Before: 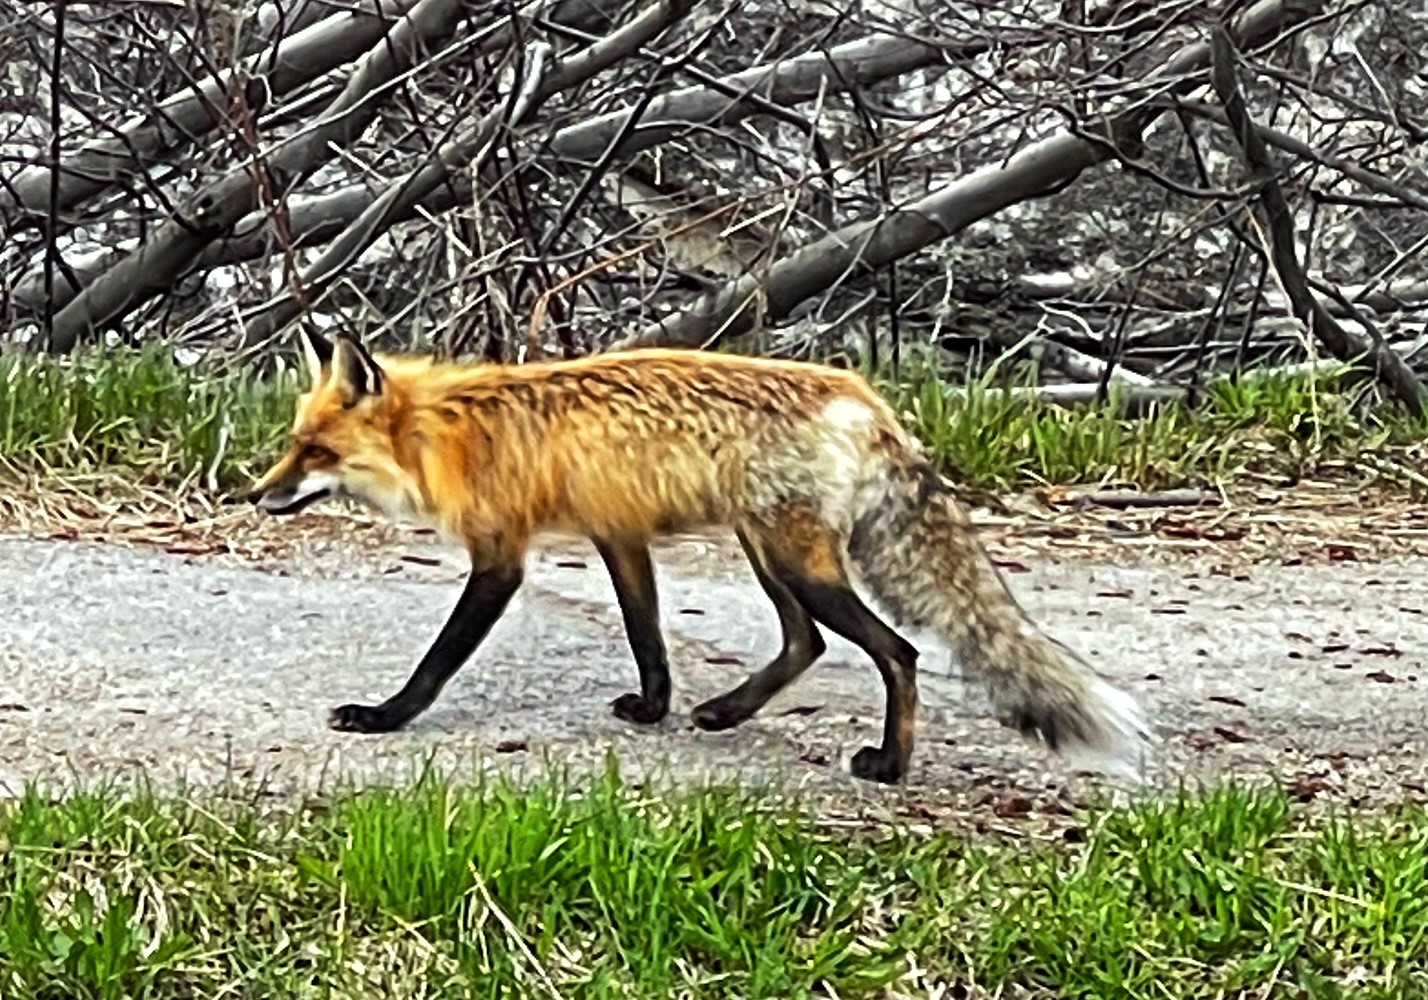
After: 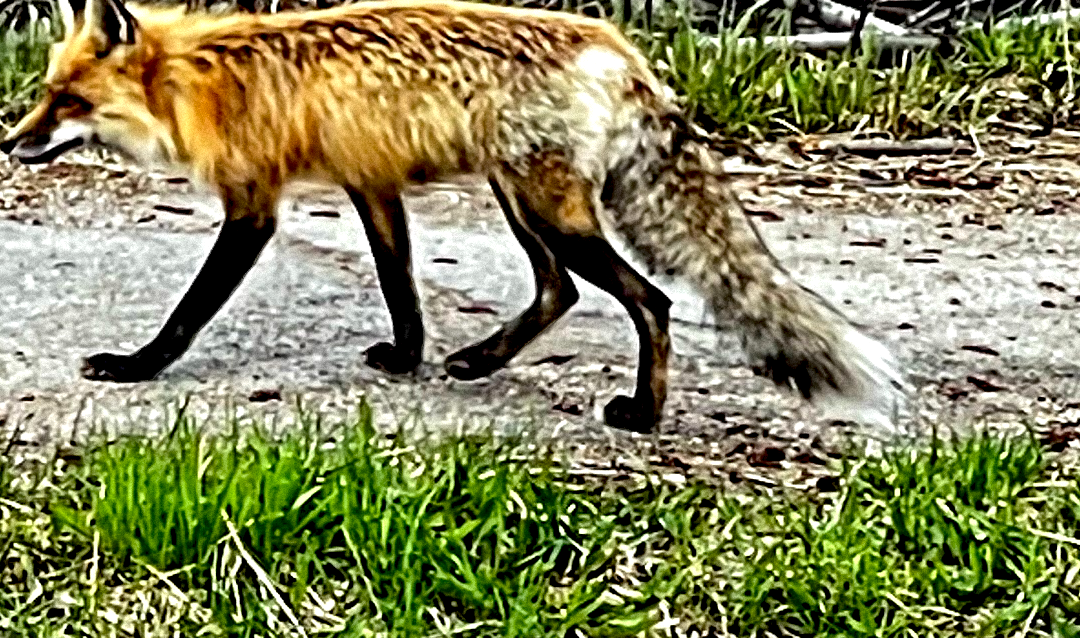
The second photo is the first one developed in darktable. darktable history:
exposure: black level correction 0.029, exposure -0.073 EV, compensate highlight preservation false
crop and rotate: left 17.299%, top 35.115%, right 7.015%, bottom 1.024%
contrast equalizer: y [[0.545, 0.572, 0.59, 0.59, 0.571, 0.545], [0.5 ×6], [0.5 ×6], [0 ×6], [0 ×6]]
grain: mid-tones bias 0%
